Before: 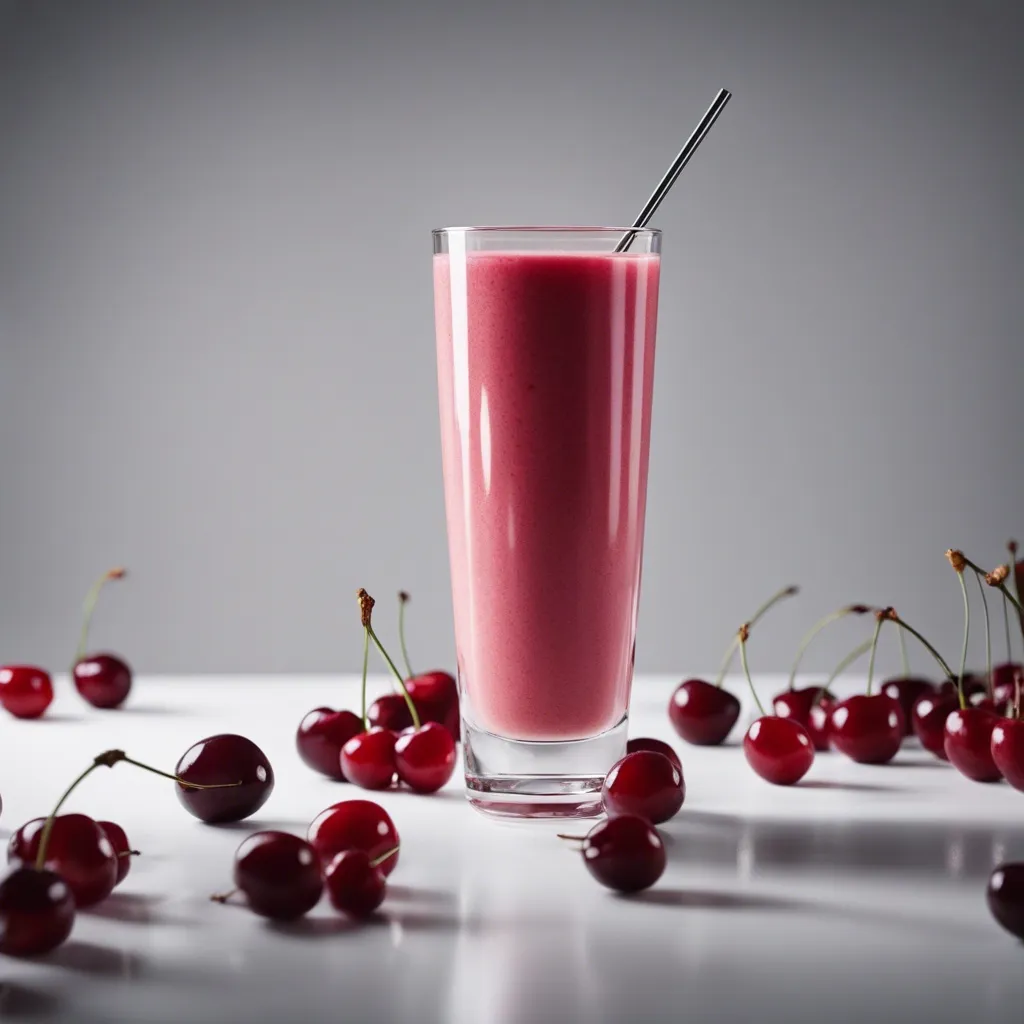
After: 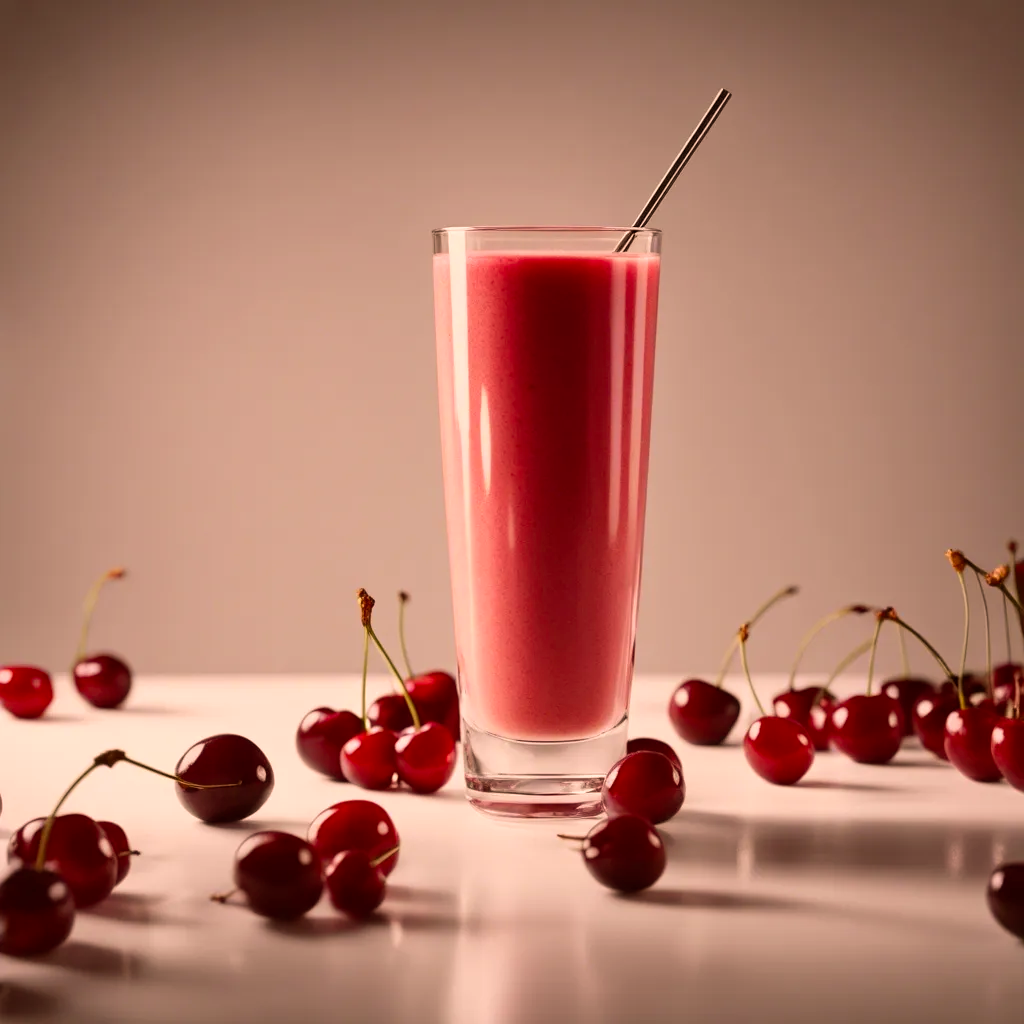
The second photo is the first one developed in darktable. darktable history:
color balance rgb: shadows lift › luminance -5%, shadows lift › chroma 1.1%, shadows lift › hue 219°, power › luminance 10%, power › chroma 2.83%, power › hue 60°, highlights gain › chroma 4.52%, highlights gain › hue 33.33°, saturation formula JzAzBz (2021)
rgb levels: mode RGB, independent channels, levels [[0, 0.5, 1], [0, 0.521, 1], [0, 0.536, 1]]
